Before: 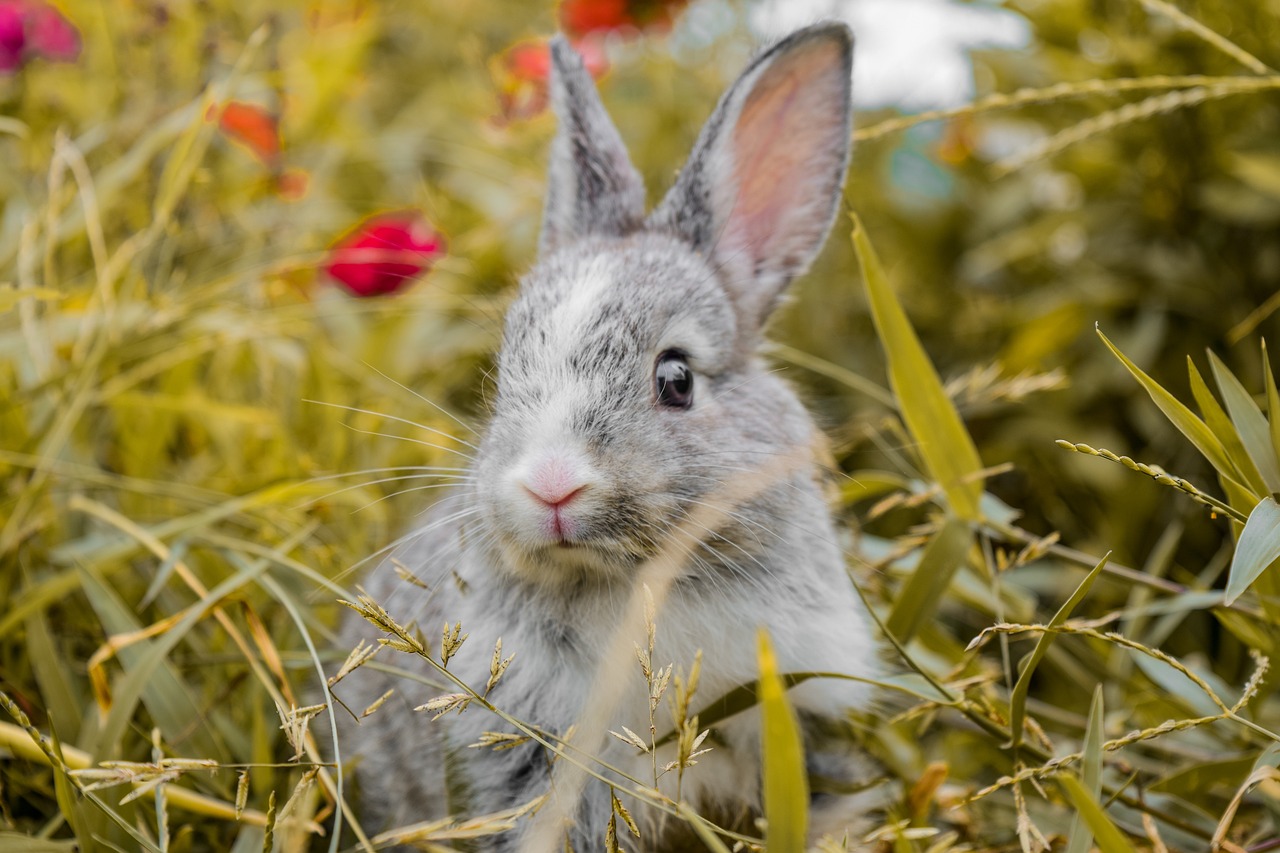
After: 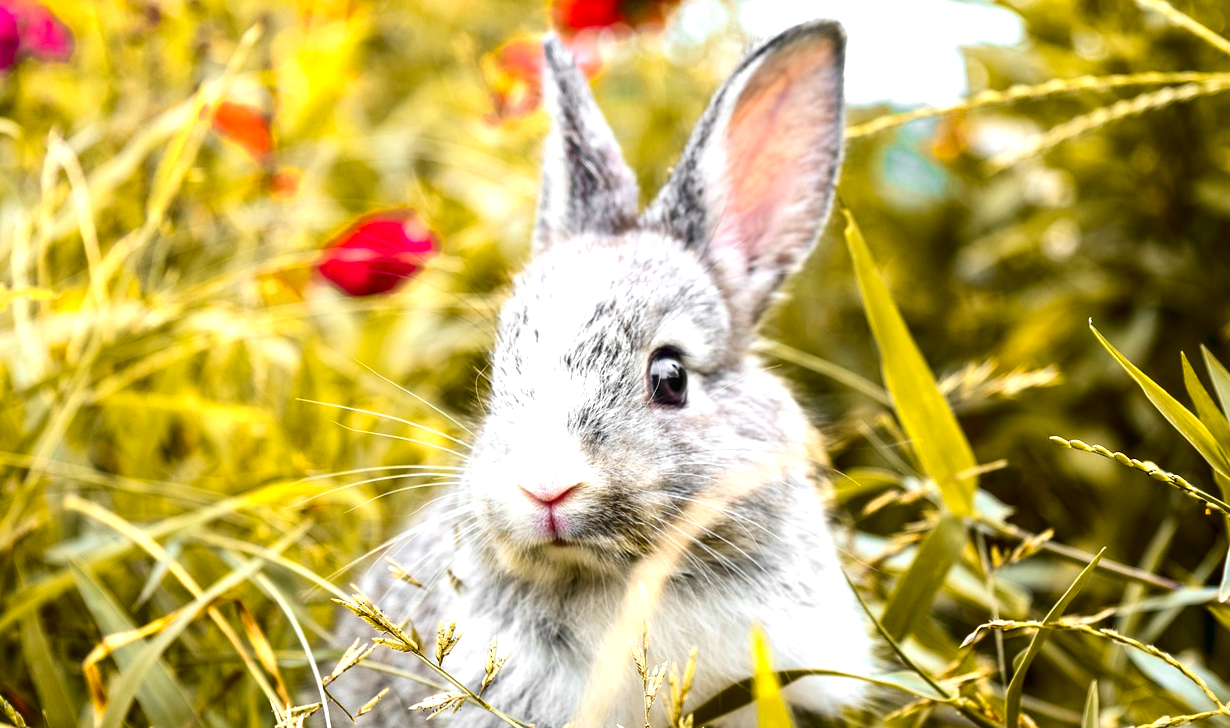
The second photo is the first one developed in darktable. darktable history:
exposure: black level correction 0, exposure 1.2 EV, compensate exposure bias true, compensate highlight preservation false
crop and rotate: angle 0.2°, left 0.275%, right 3.127%, bottom 14.18%
contrast brightness saturation: contrast 0.1, brightness -0.26, saturation 0.14
